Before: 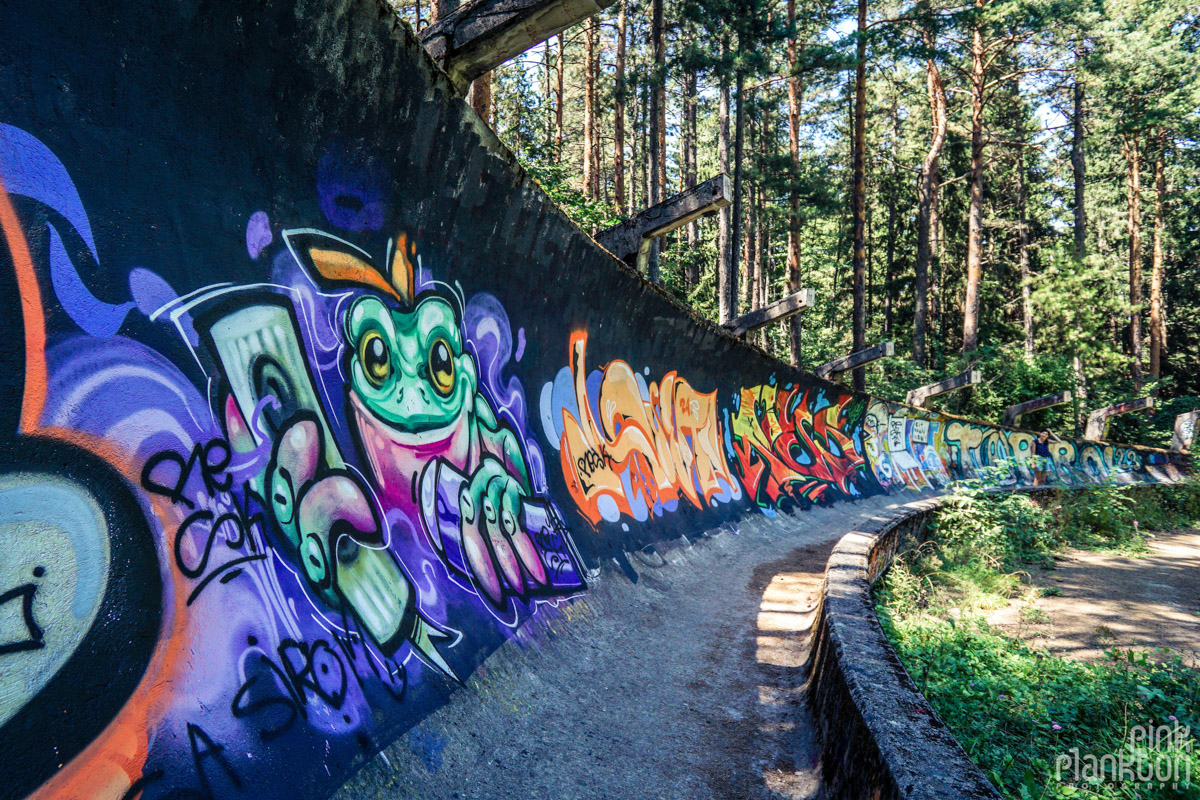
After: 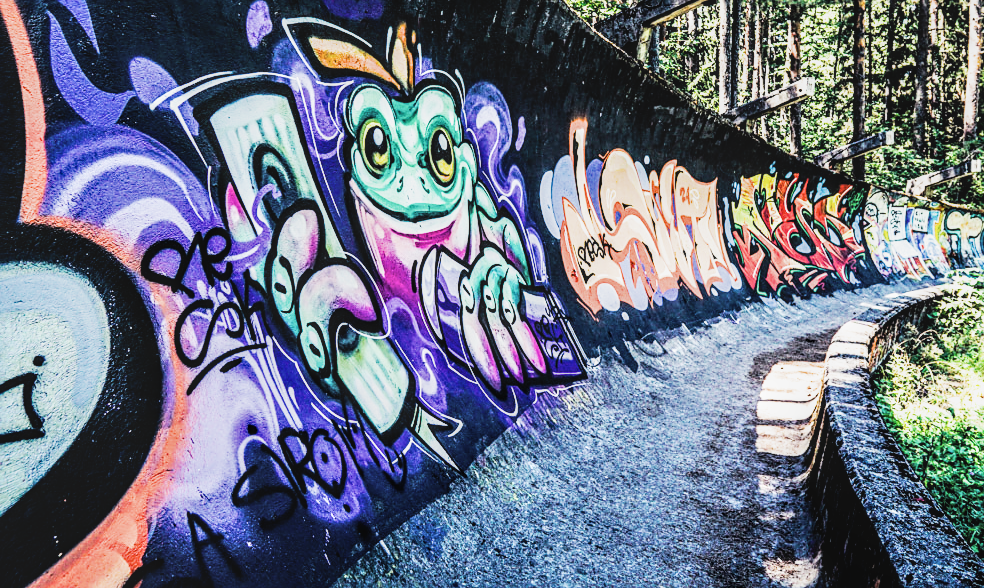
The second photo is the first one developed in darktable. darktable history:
crop: top 26.392%, right 17.994%
sharpen: on, module defaults
filmic rgb: black relative exposure -5.12 EV, white relative exposure 3.98 EV, hardness 2.88, contrast 1.299, highlights saturation mix -31.44%
exposure: black level correction 0, exposure 0.697 EV, compensate highlight preservation false
color balance rgb: perceptual saturation grading › global saturation 31.215%, perceptual brilliance grading › global brilliance -4.294%, perceptual brilliance grading › highlights 23.693%, perceptual brilliance grading › mid-tones 7.124%, perceptual brilliance grading › shadows -4.593%, contrast 3.942%
tone curve: curves: ch0 [(0, 0.045) (0.155, 0.169) (0.46, 0.466) (0.751, 0.788) (1, 0.961)]; ch1 [(0, 0) (0.43, 0.408) (0.472, 0.469) (0.505, 0.503) (0.553, 0.555) (0.592, 0.581) (1, 1)]; ch2 [(0, 0) (0.505, 0.495) (0.579, 0.569) (1, 1)], preserve colors none
local contrast: detail 130%
color correction: highlights b* 0.055, saturation 0.81
